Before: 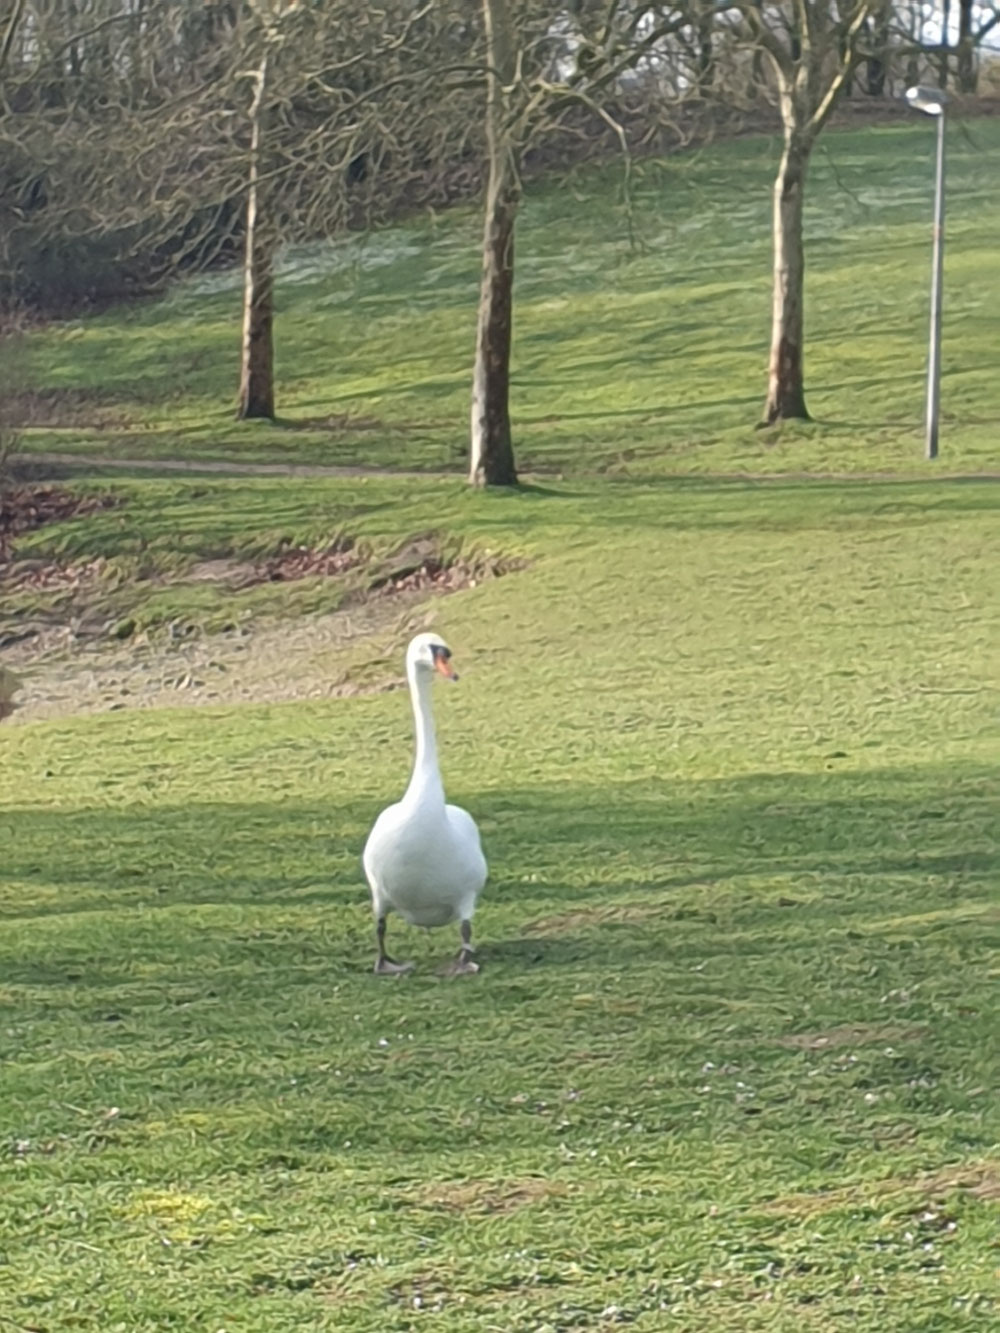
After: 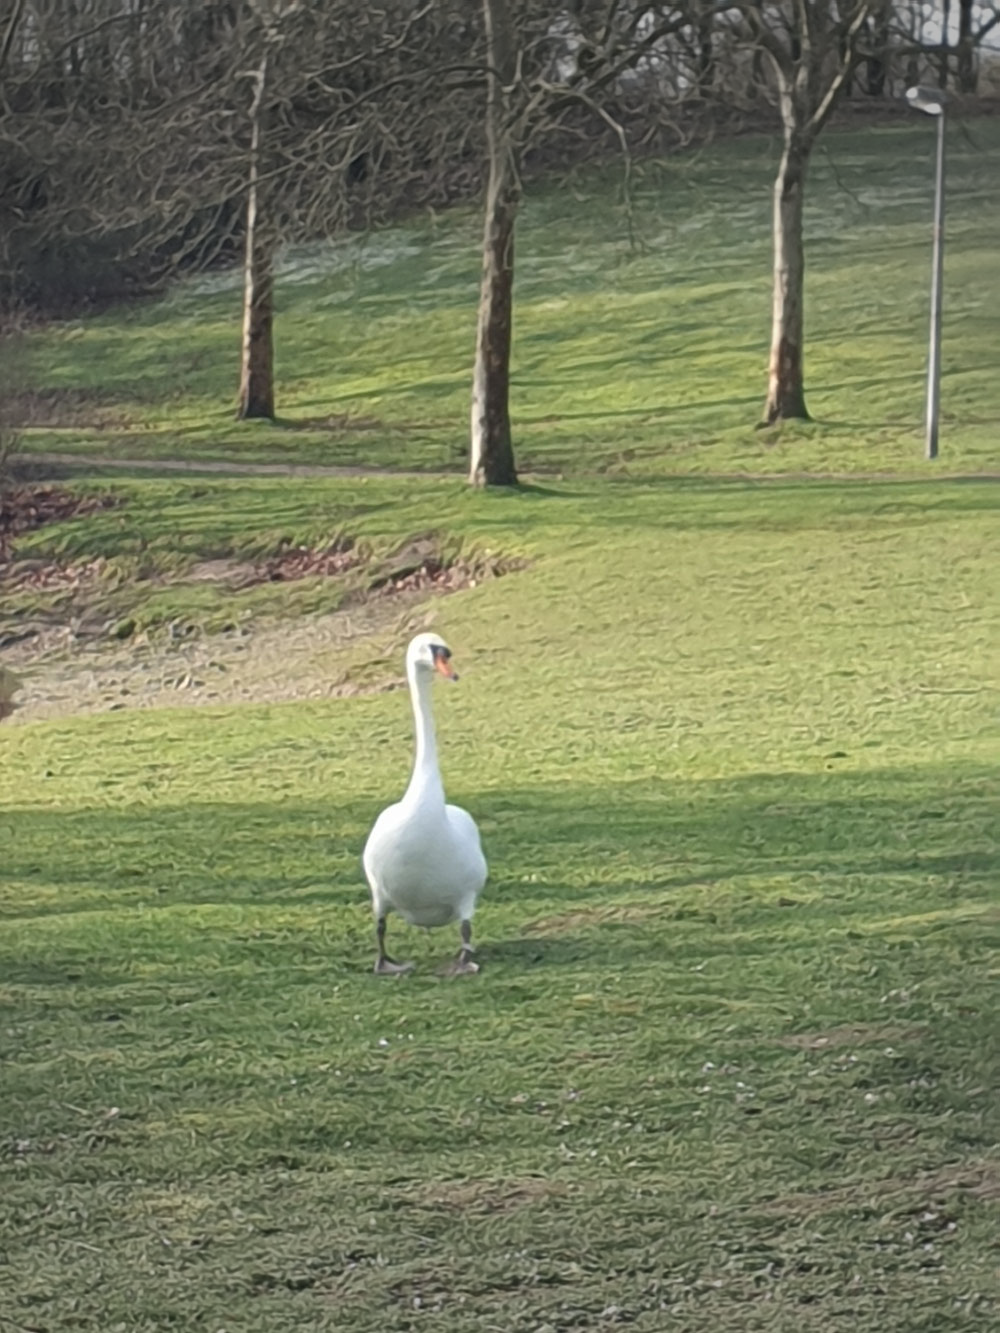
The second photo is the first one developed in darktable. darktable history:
vignetting: fall-off start 78.93%, width/height ratio 1.329
